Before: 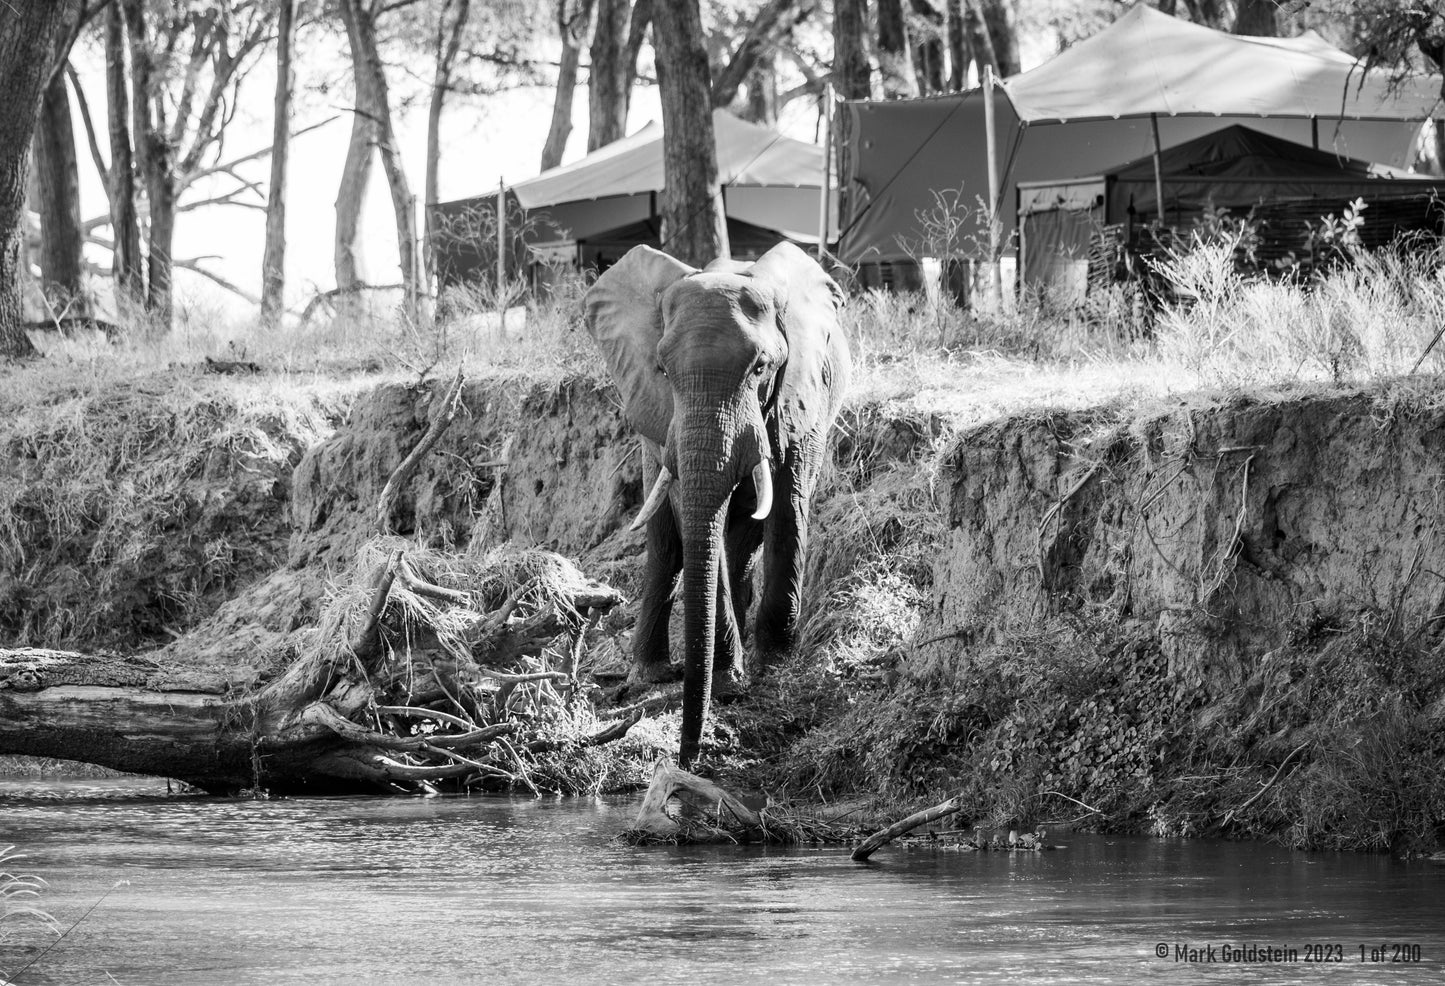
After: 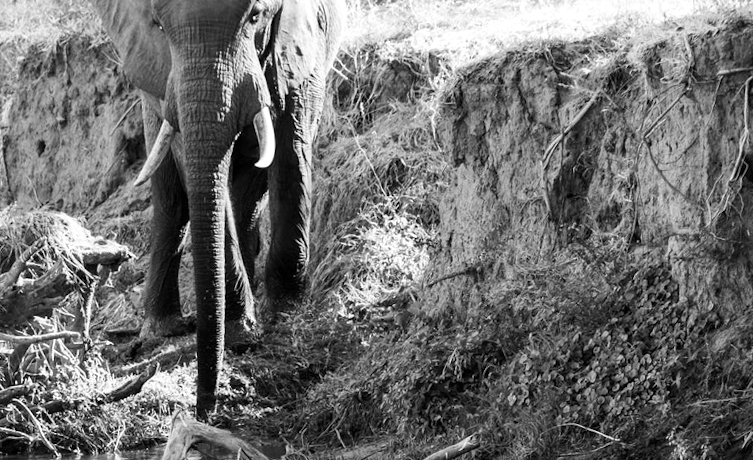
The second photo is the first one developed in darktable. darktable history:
crop: left 35.03%, top 36.625%, right 14.663%, bottom 20.057%
monochrome: on, module defaults
base curve: preserve colors none
shadows and highlights: shadows -12.5, white point adjustment 4, highlights 28.33
rotate and perspective: rotation -3.18°, automatic cropping off
